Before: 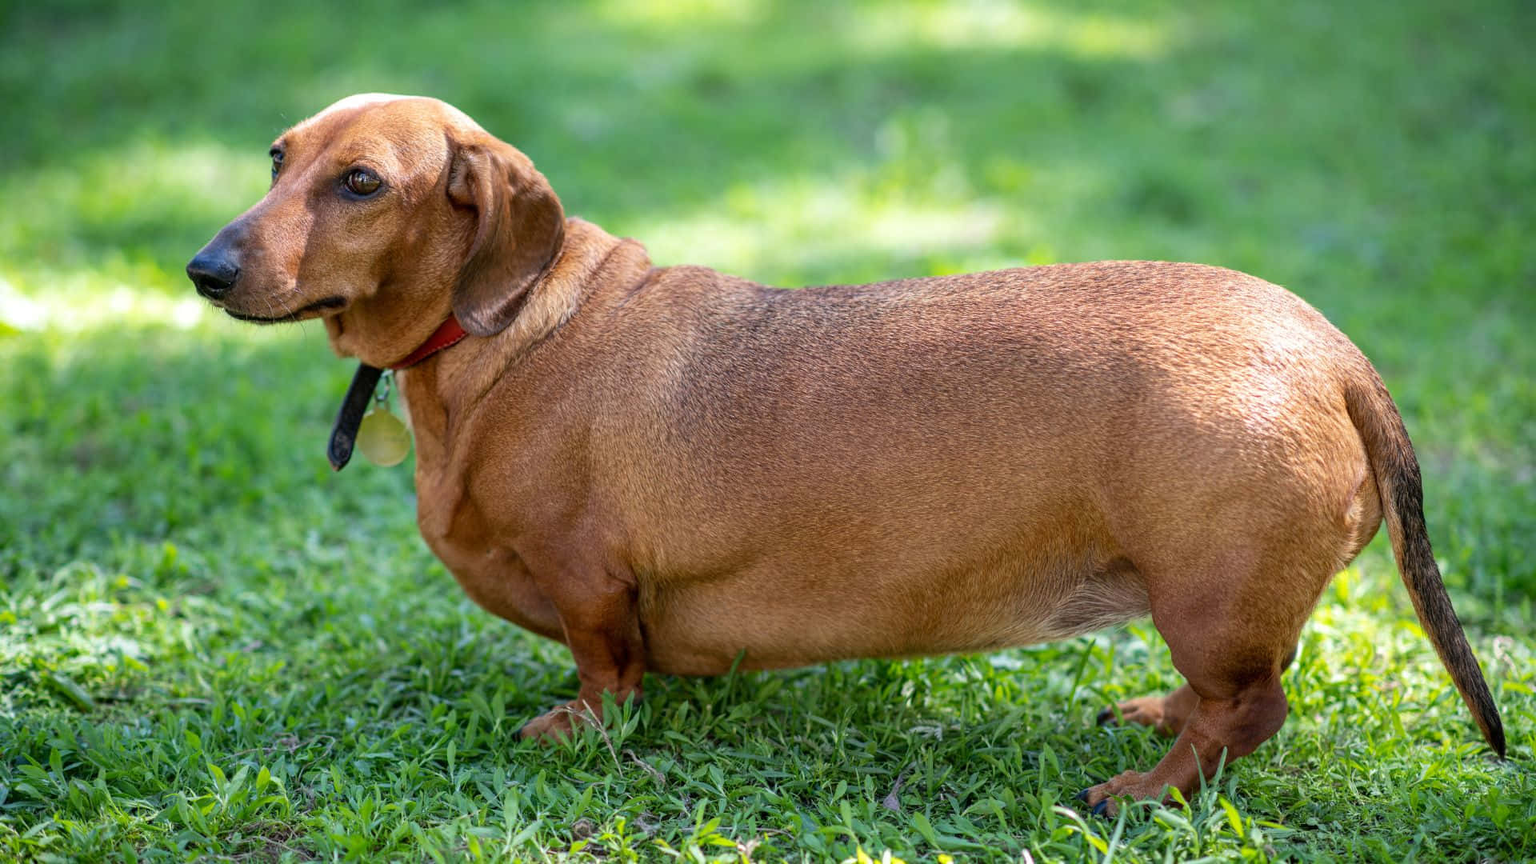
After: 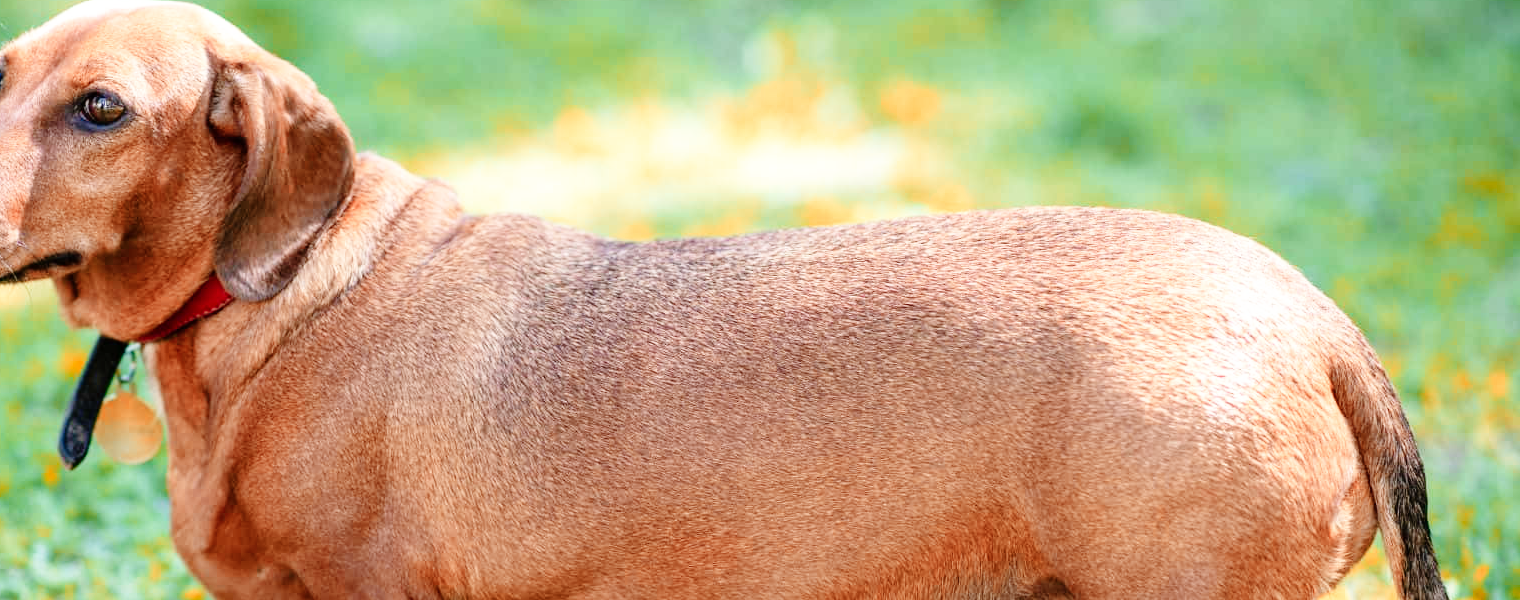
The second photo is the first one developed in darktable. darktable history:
color zones: curves: ch2 [(0, 0.5) (0.084, 0.497) (0.323, 0.335) (0.4, 0.497) (1, 0.5)]
crop: left 18.291%, top 11.077%, right 2.54%, bottom 33.328%
base curve: curves: ch0 [(0, 0) (0.008, 0.007) (0.022, 0.029) (0.048, 0.089) (0.092, 0.197) (0.191, 0.399) (0.275, 0.534) (0.357, 0.65) (0.477, 0.78) (0.542, 0.833) (0.799, 0.973) (1, 1)], preserve colors none
